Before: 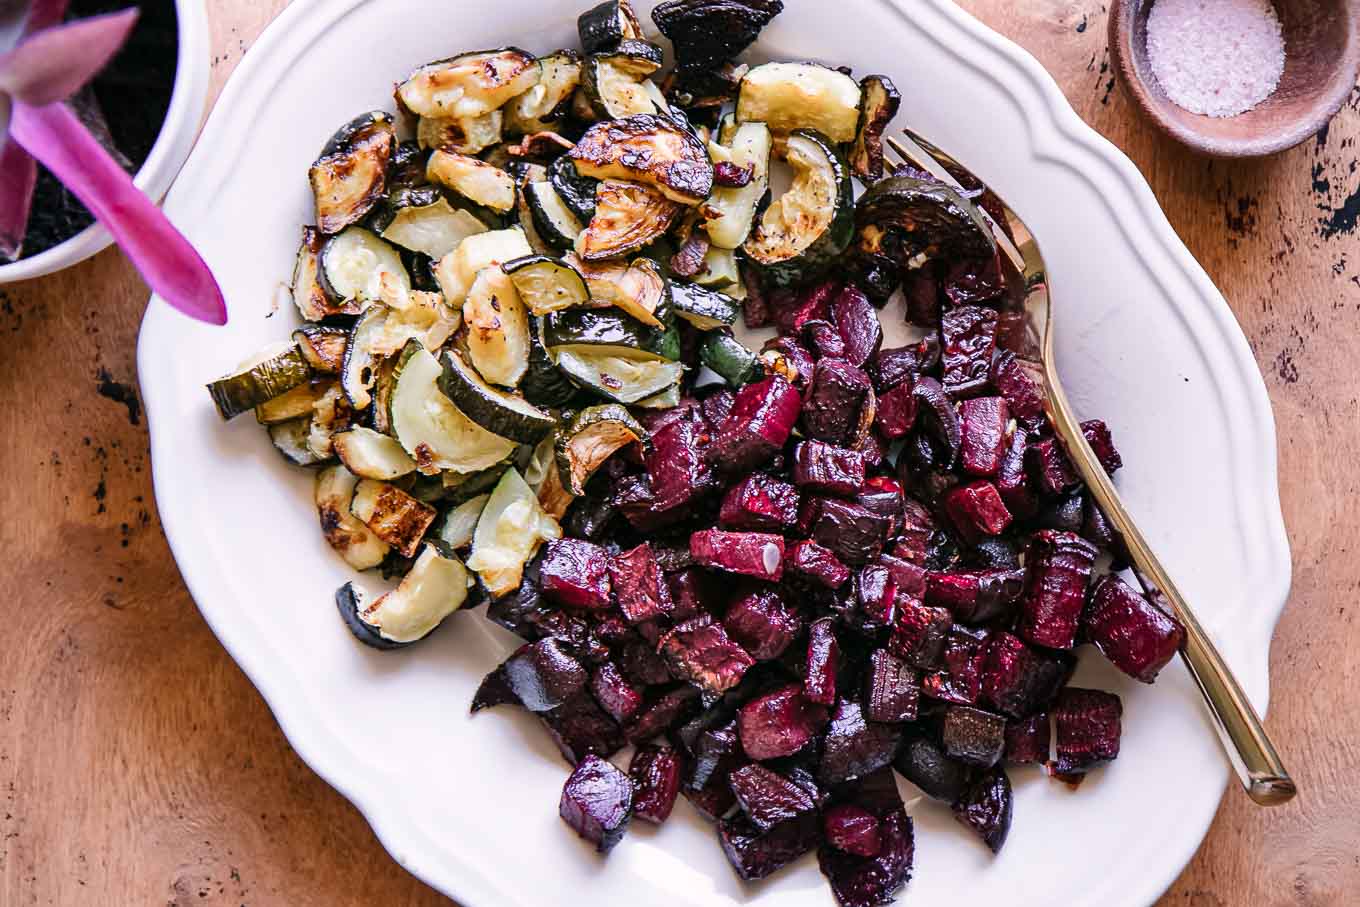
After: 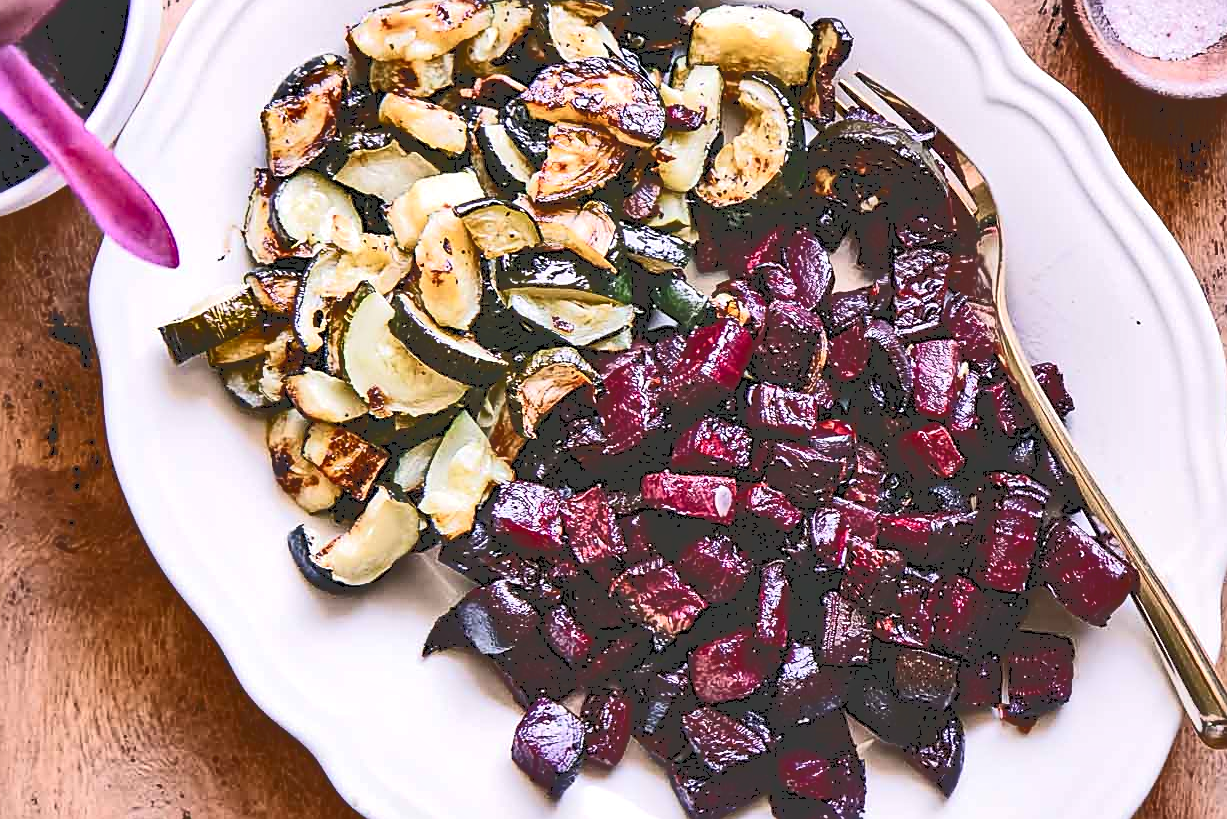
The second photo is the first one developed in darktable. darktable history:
crop: left 3.538%, top 6.367%, right 6.203%, bottom 3.247%
sharpen: on, module defaults
local contrast: mode bilateral grid, contrast 20, coarseness 51, detail 132%, midtone range 0.2
tone curve: curves: ch0 [(0, 0) (0.003, 0.231) (0.011, 0.231) (0.025, 0.231) (0.044, 0.231) (0.069, 0.231) (0.1, 0.234) (0.136, 0.239) (0.177, 0.243) (0.224, 0.247) (0.277, 0.265) (0.335, 0.311) (0.399, 0.389) (0.468, 0.507) (0.543, 0.634) (0.623, 0.74) (0.709, 0.83) (0.801, 0.889) (0.898, 0.93) (1, 1)], color space Lab, independent channels, preserve colors none
shadows and highlights: shadows 13.75, white point adjustment 1.35, soften with gaussian
